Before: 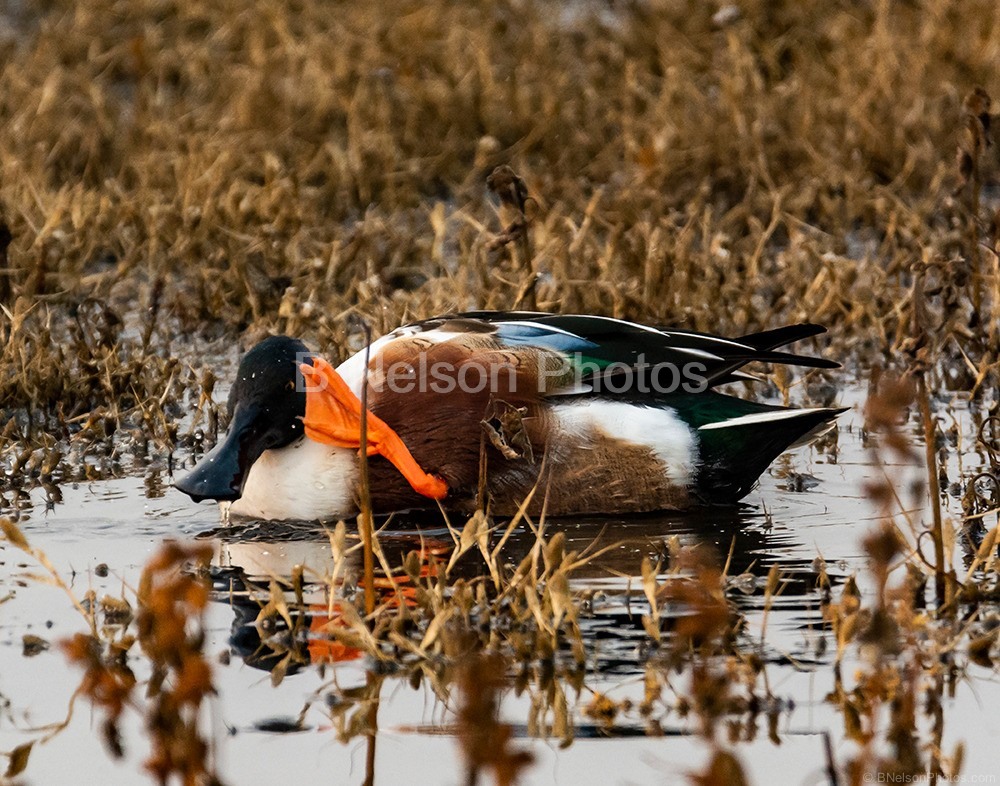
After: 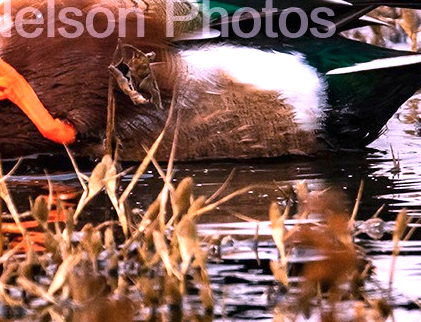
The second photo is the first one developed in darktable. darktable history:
crop: left 37.221%, top 45.169%, right 20.63%, bottom 13.777%
exposure: black level correction 0, exposure 0.7 EV, compensate exposure bias true, compensate highlight preservation false
white balance: red 1.188, blue 1.11
color calibration: x 0.37, y 0.382, temperature 4313.32 K
